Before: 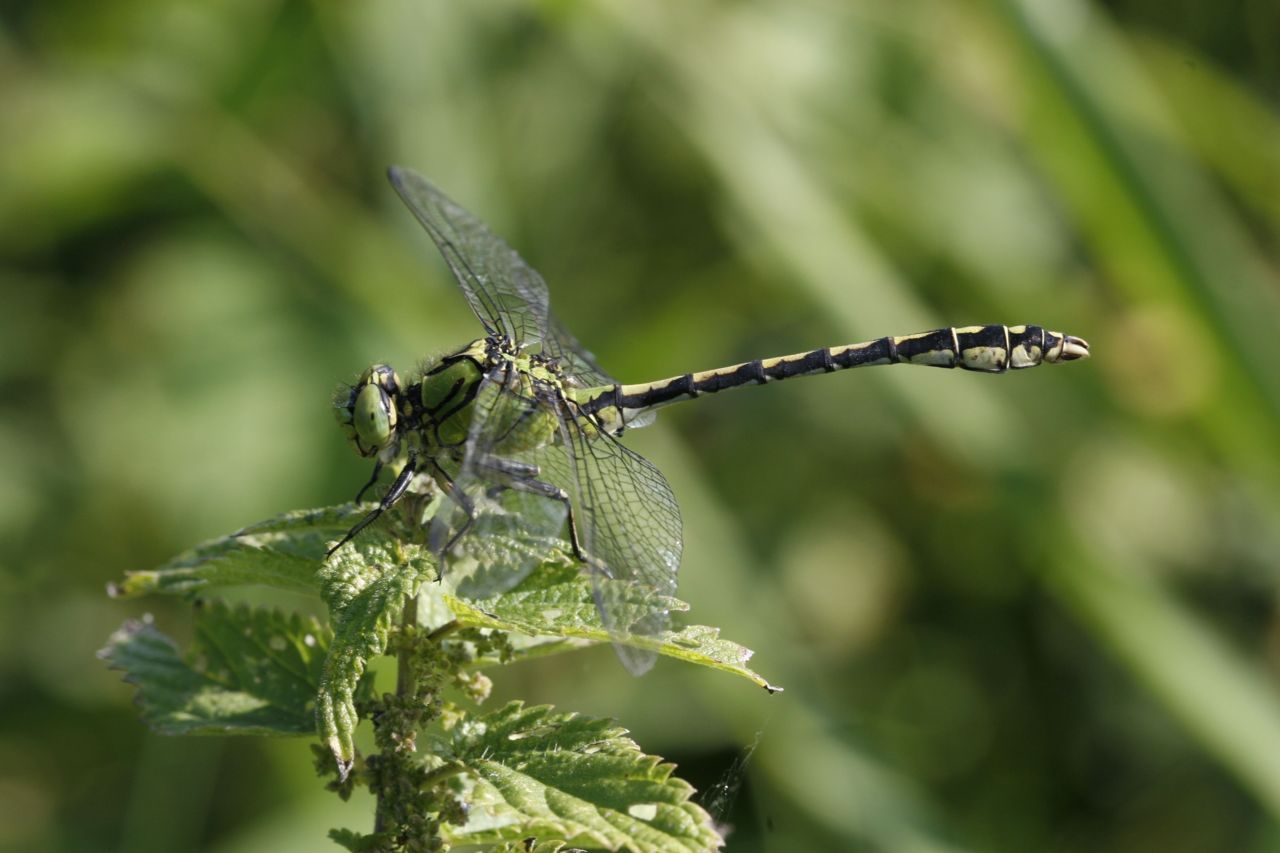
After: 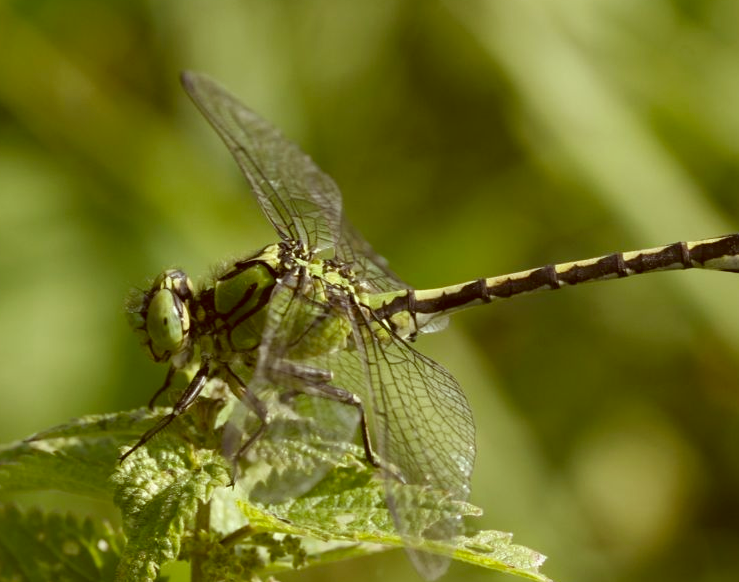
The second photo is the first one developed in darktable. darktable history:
crop: left 16.202%, top 11.208%, right 26.045%, bottom 20.557%
color correction: highlights a* -5.3, highlights b* 9.8, shadows a* 9.8, shadows b* 24.26
